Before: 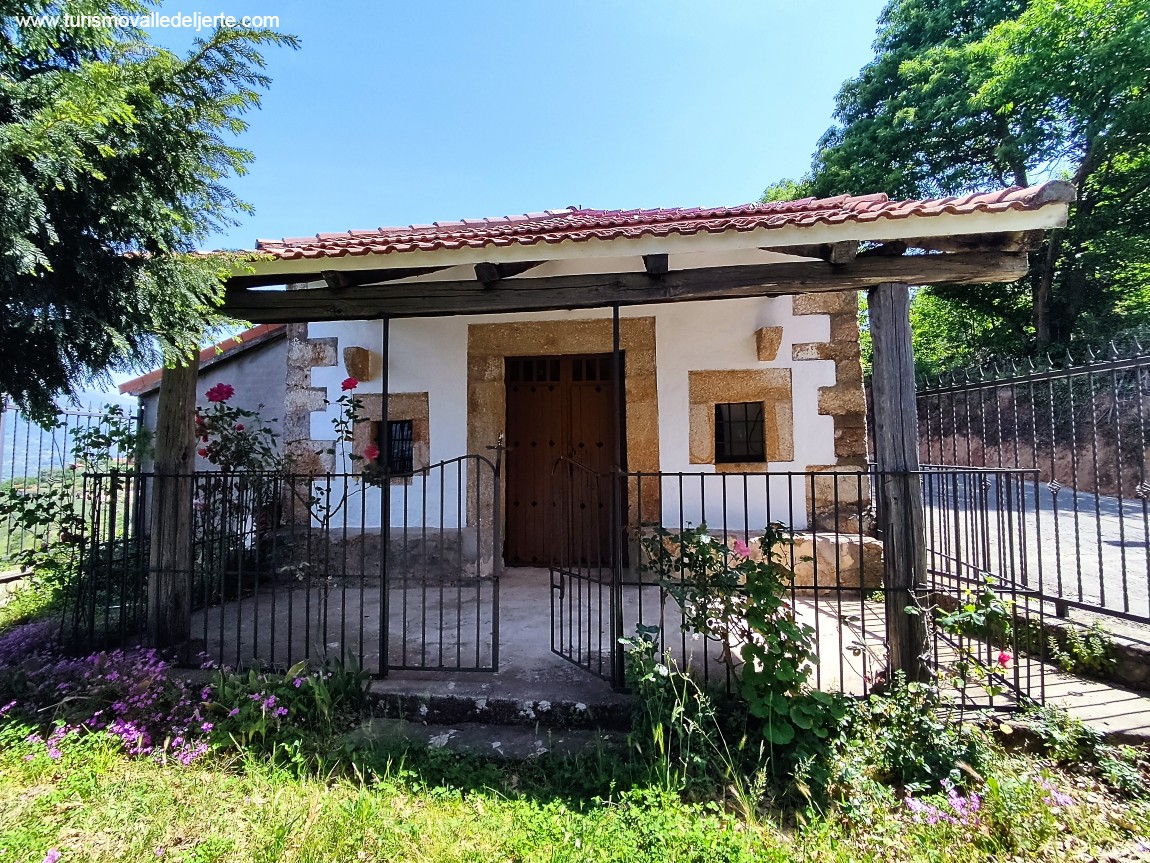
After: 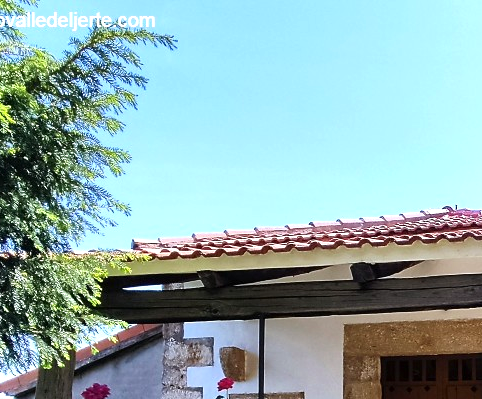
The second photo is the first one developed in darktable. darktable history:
exposure: exposure 0.515 EV, compensate highlight preservation false
crop and rotate: left 10.817%, top 0.062%, right 47.194%, bottom 53.626%
